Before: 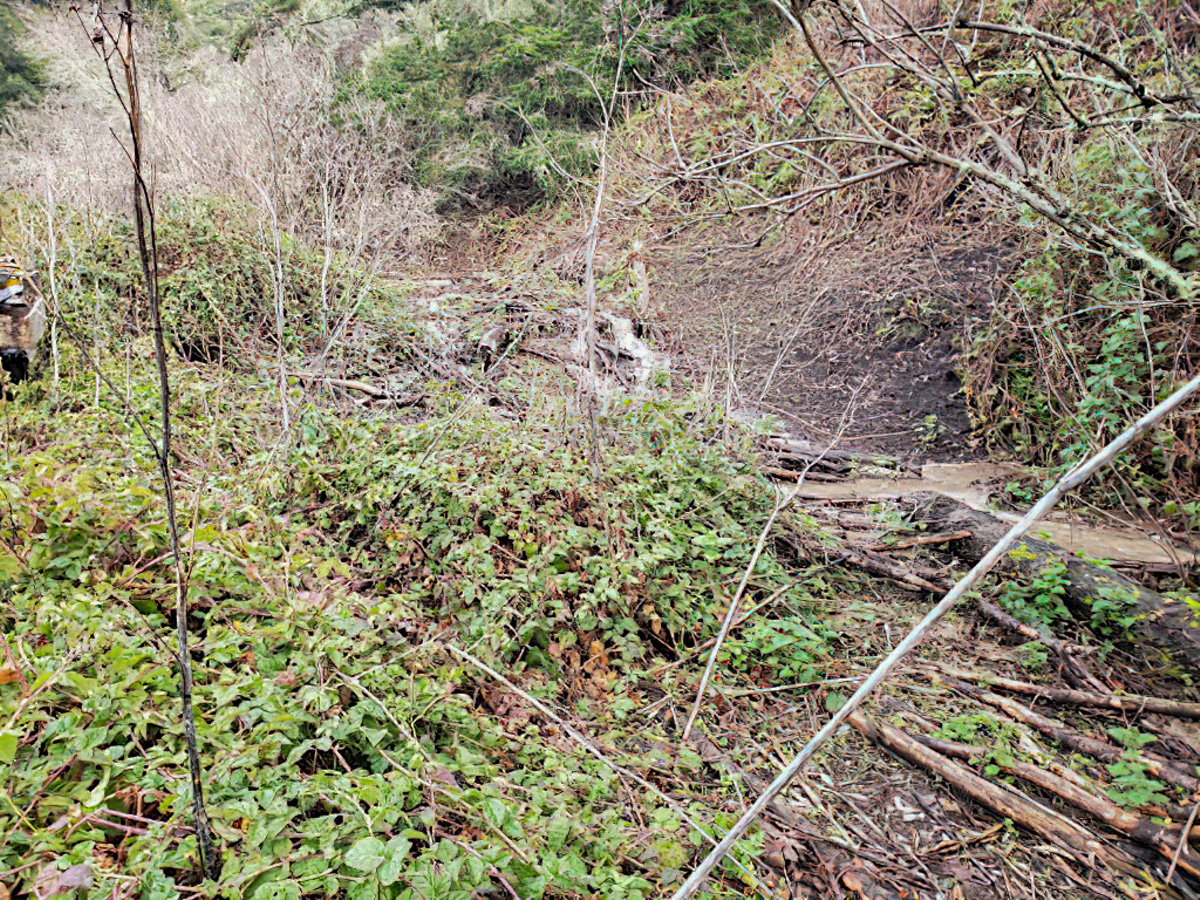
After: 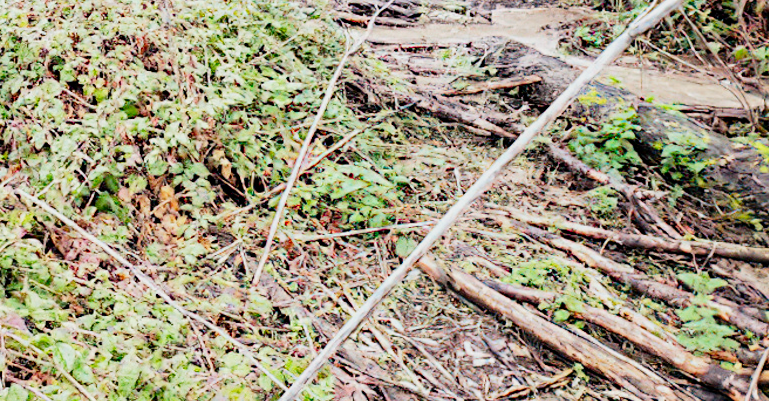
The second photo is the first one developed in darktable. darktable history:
contrast brightness saturation: contrast 0.082, saturation 0.203
crop and rotate: left 35.846%, top 50.615%, bottom 4.827%
exposure: black level correction 0, exposure 1.001 EV, compensate highlight preservation false
filmic rgb: black relative exposure -16 EV, white relative exposure 6.88 EV, hardness 4.65, preserve chrominance no, color science v4 (2020), type of noise poissonian
